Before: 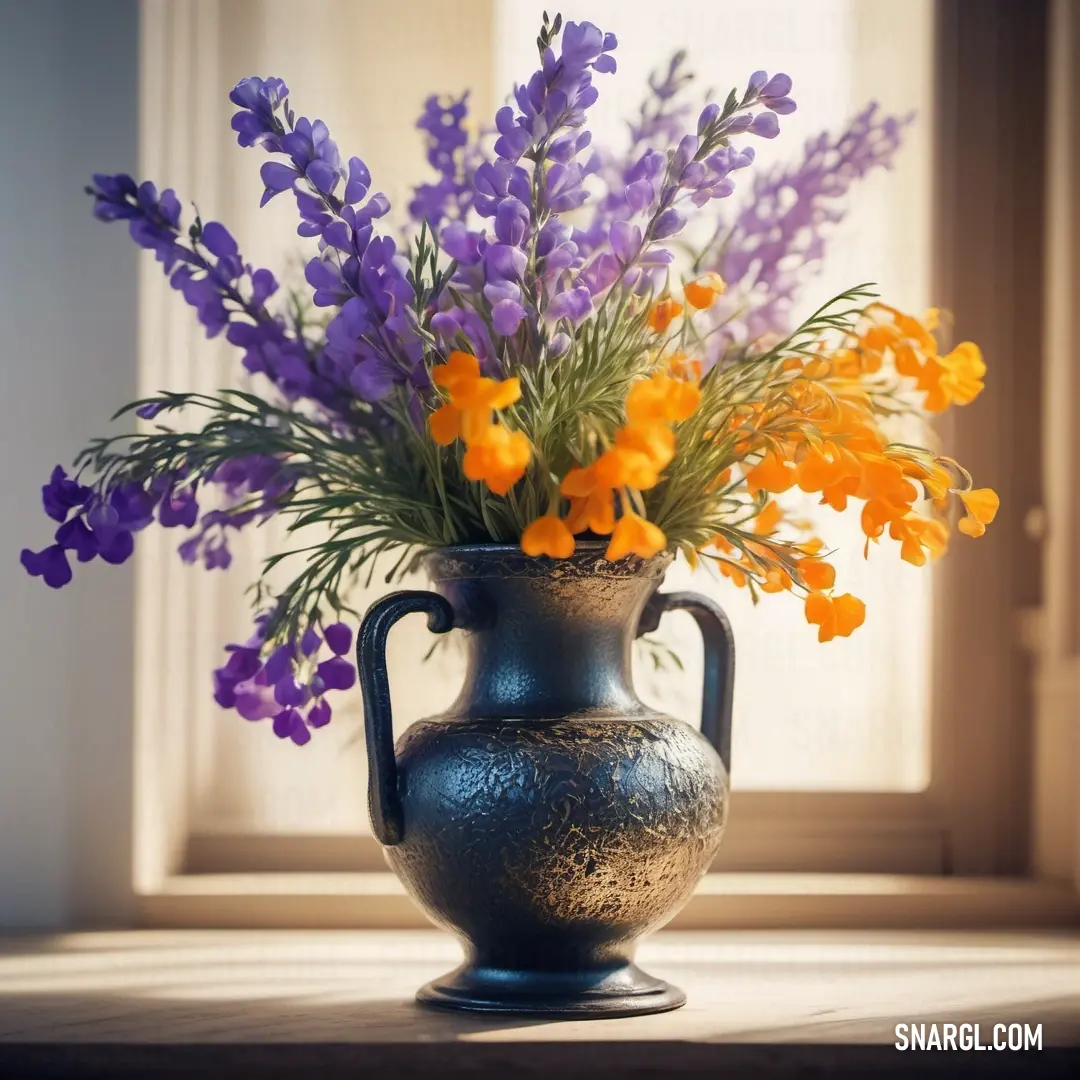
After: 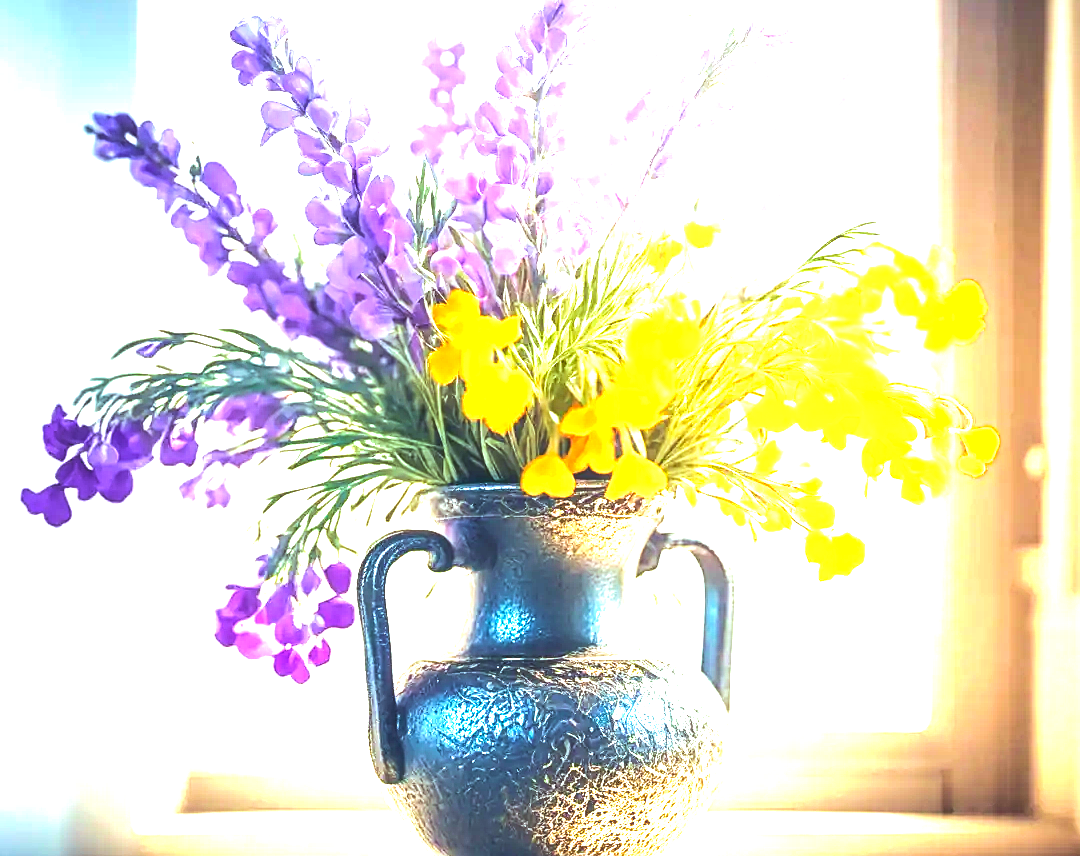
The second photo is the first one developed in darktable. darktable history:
crop and rotate: top 5.667%, bottom 14.995%
local contrast: on, module defaults
velvia: on, module defaults
exposure: black level correction 0, exposure 1.738 EV, compensate highlight preservation false
sharpen: on, module defaults
color balance rgb: shadows lift › chroma 2.024%, shadows lift › hue 217.05°, highlights gain › luminance 15.197%, highlights gain › chroma 3.897%, highlights gain › hue 207.17°, perceptual saturation grading › global saturation 29.612%, perceptual brilliance grading › highlights 18.213%, perceptual brilliance grading › mid-tones 30.745%, perceptual brilliance grading › shadows -31.151%, global vibrance 11.093%
